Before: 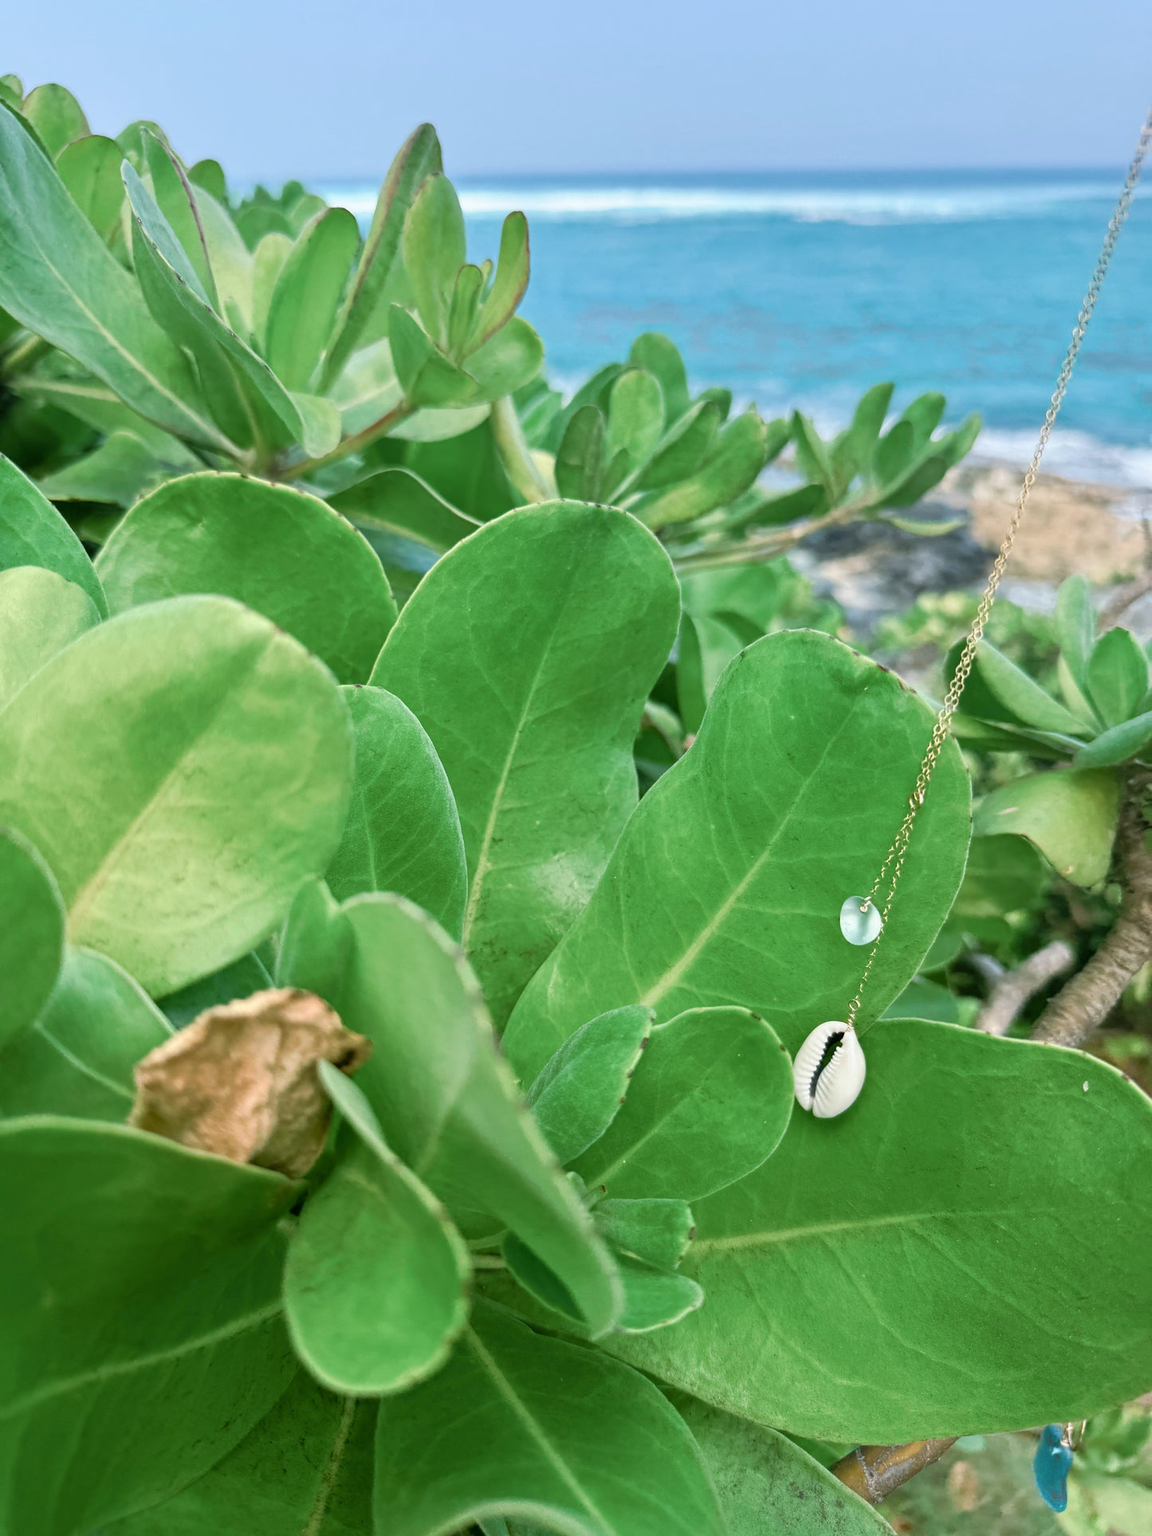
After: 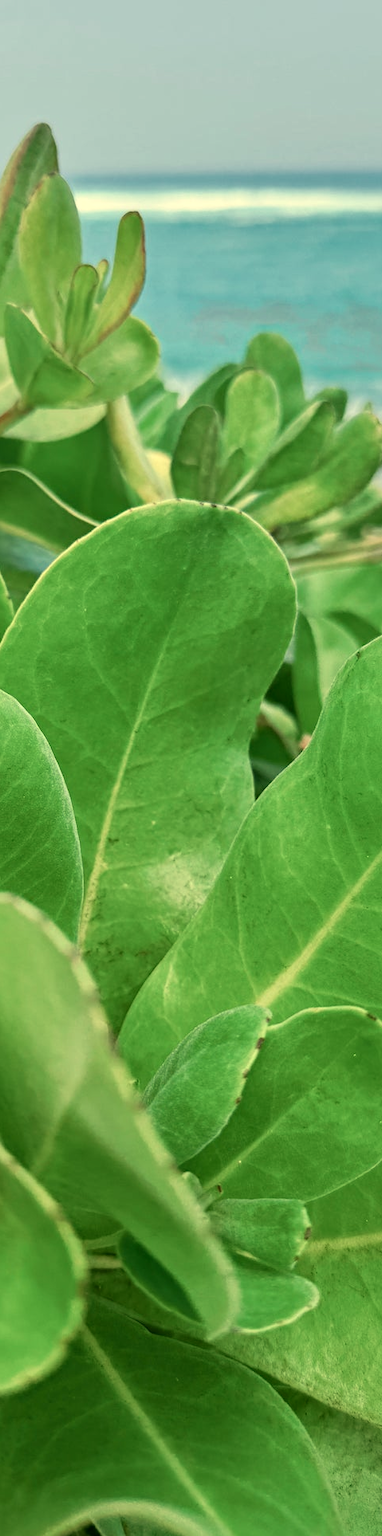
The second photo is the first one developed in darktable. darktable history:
white balance: red 1.08, blue 0.791
local contrast: mode bilateral grid, contrast 20, coarseness 50, detail 120%, midtone range 0.2
crop: left 33.36%, right 33.36%
